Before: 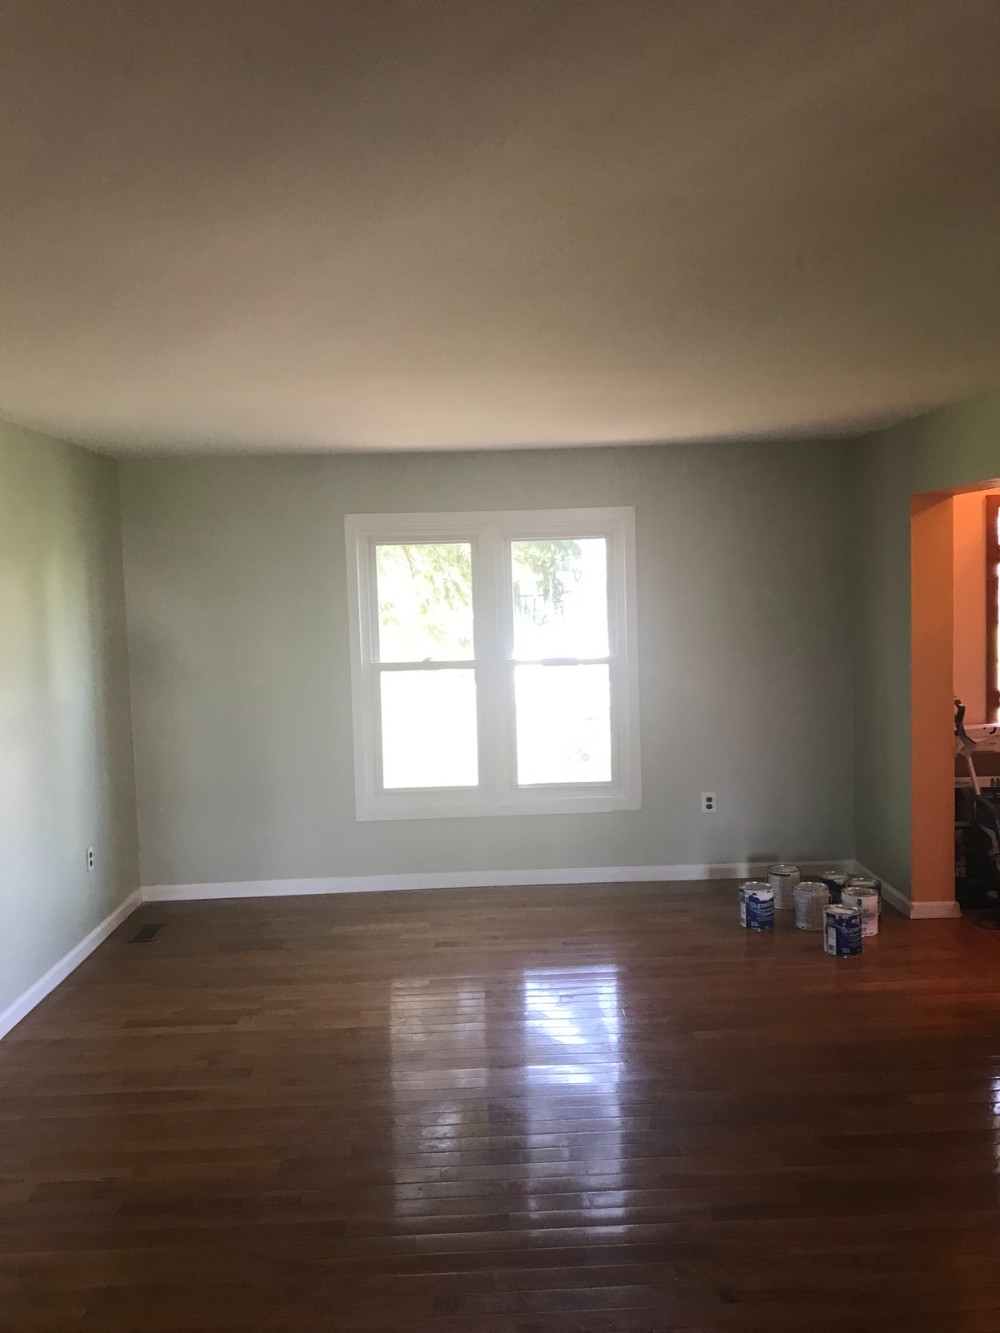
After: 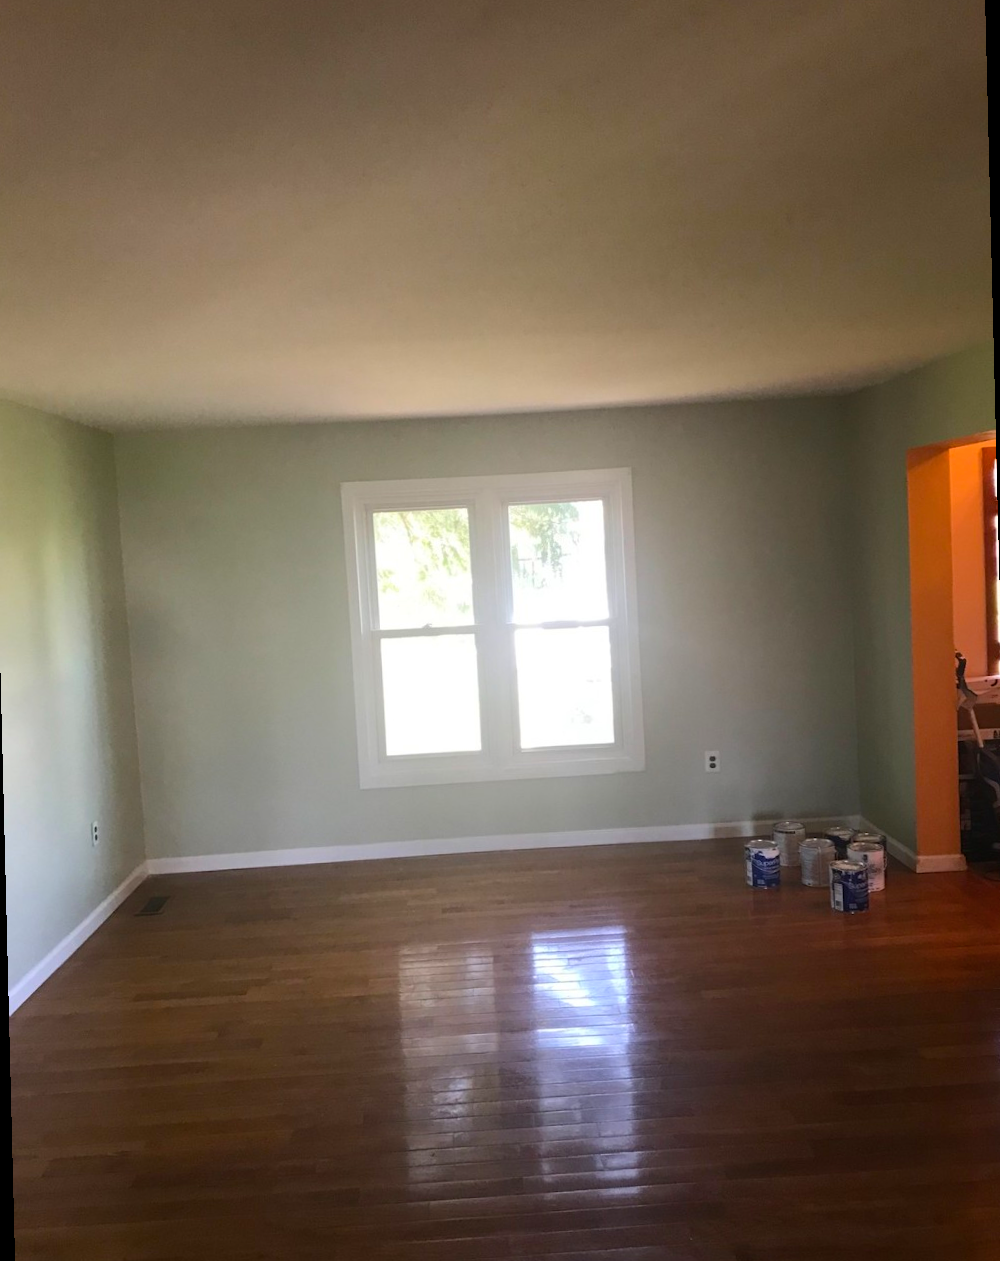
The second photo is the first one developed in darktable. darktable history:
color balance rgb: perceptual saturation grading › global saturation 20%, global vibrance 20%
rotate and perspective: rotation -1.42°, crop left 0.016, crop right 0.984, crop top 0.035, crop bottom 0.965
